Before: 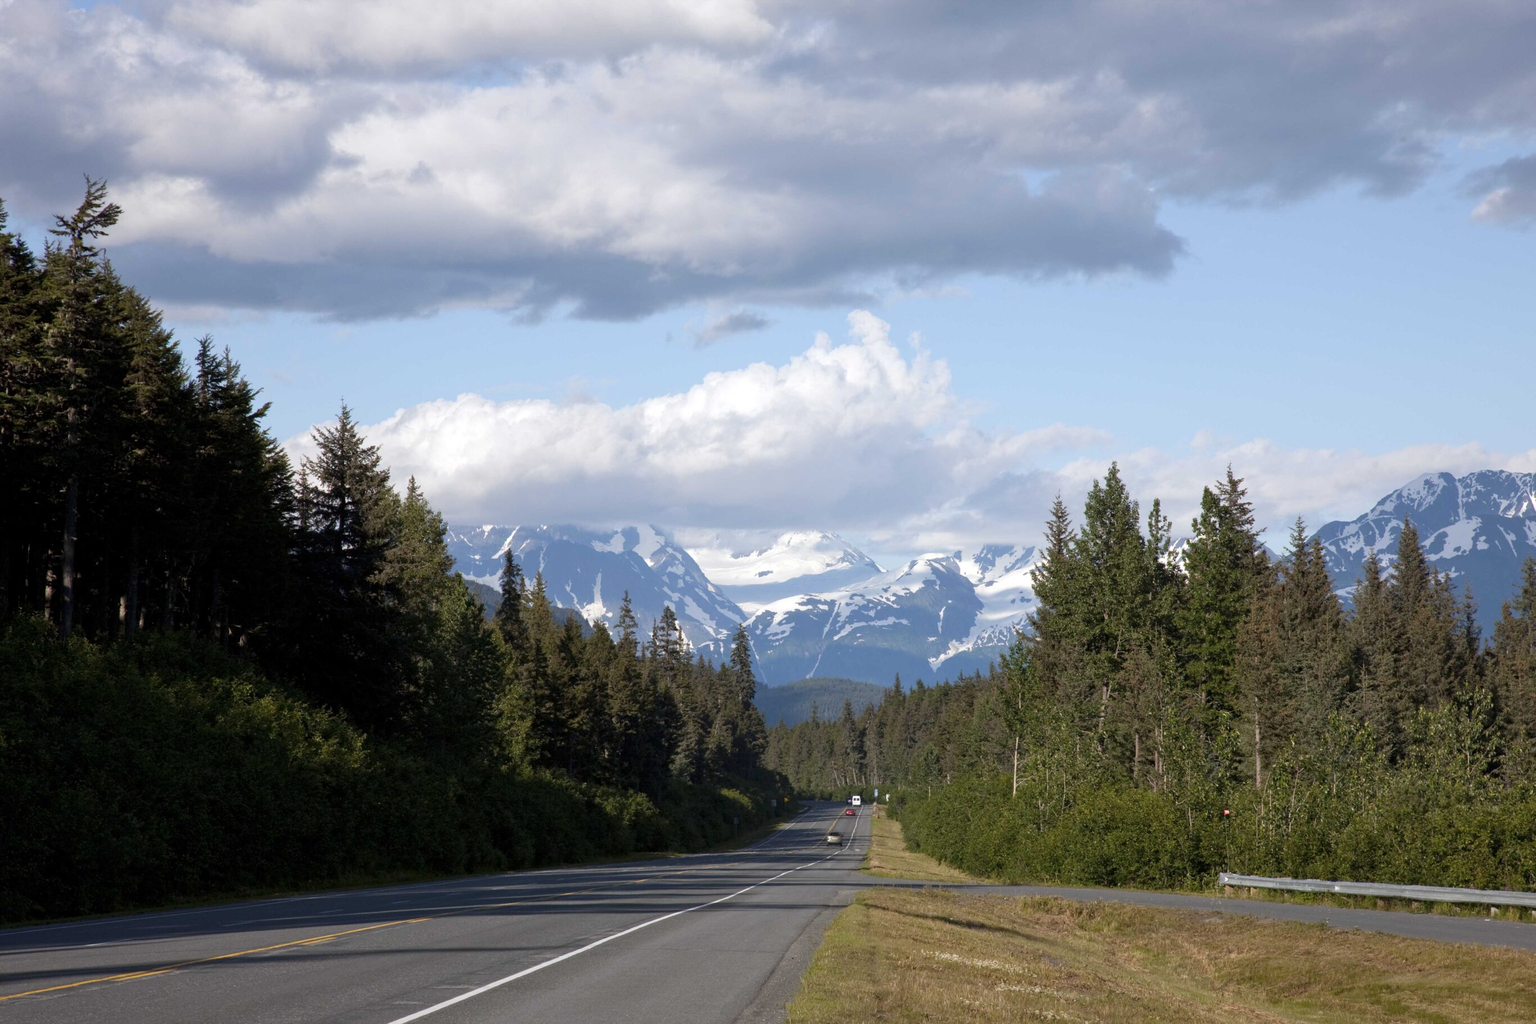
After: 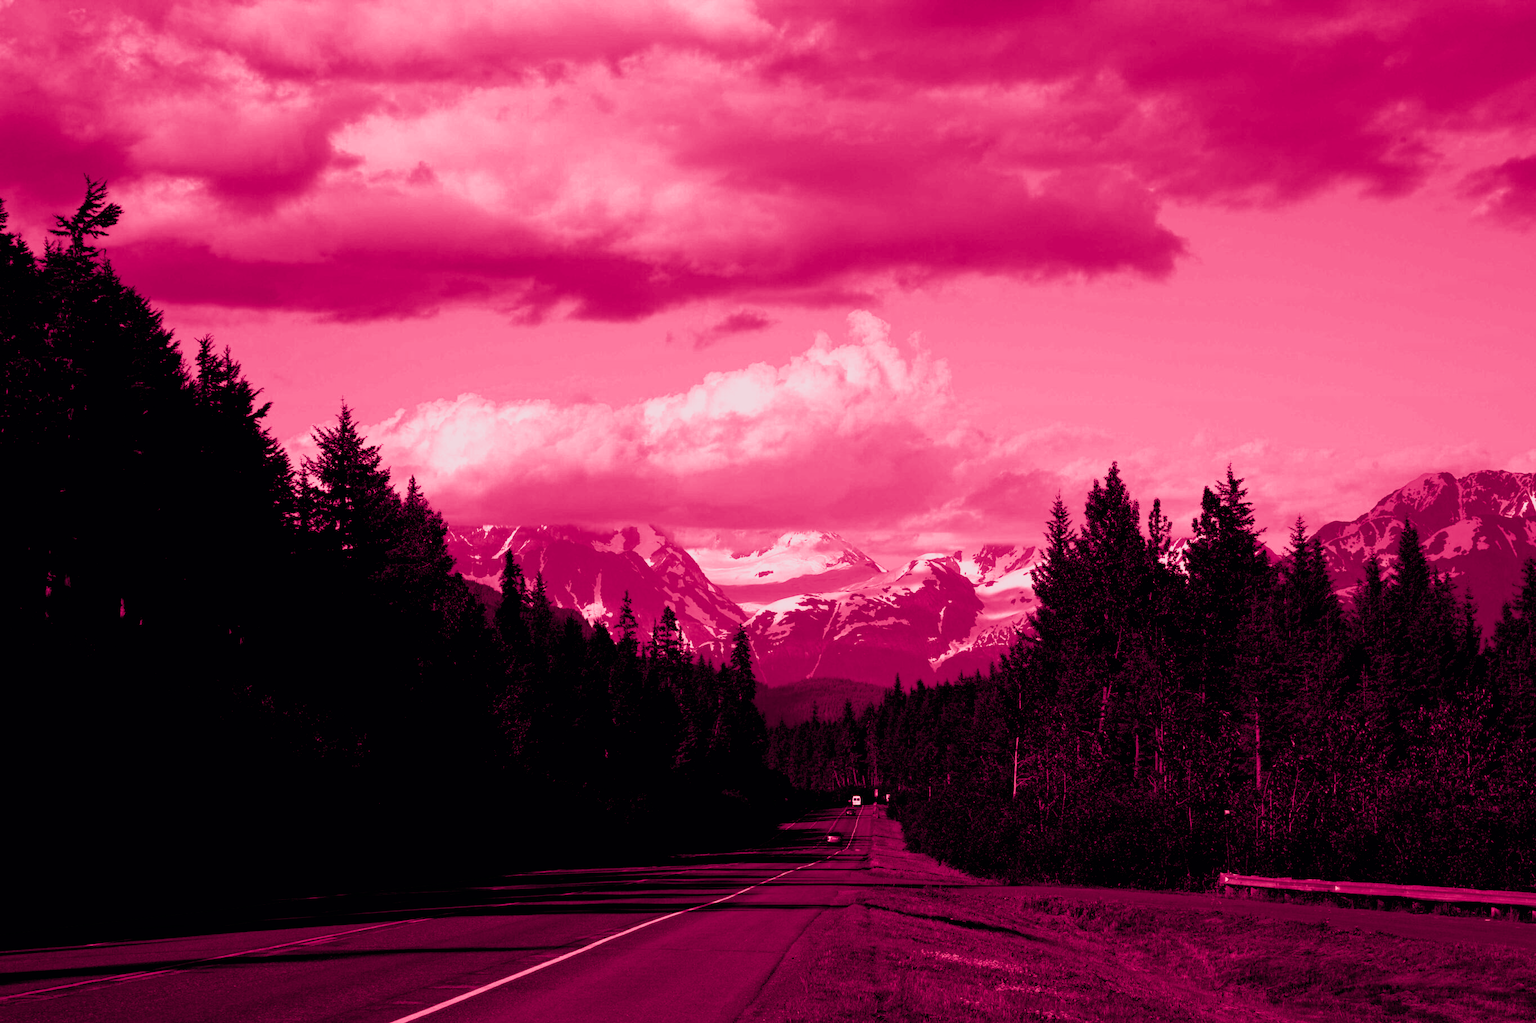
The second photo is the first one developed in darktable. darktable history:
color calibration: output gray [0.22, 0.42, 0.37, 0], gray › normalize channels true, illuminant same as pipeline (D50), adaptation XYZ, x 0.346, y 0.359, gamut compression 0
color balance rgb: shadows lift › luminance -18.76%, shadows lift › chroma 35.44%, power › luminance -3.76%, power › hue 142.17°, highlights gain › chroma 7.5%, highlights gain › hue 184.75°, global offset › luminance -0.52%, global offset › chroma 0.91%, global offset › hue 173.36°, shadows fall-off 300%, white fulcrum 2 EV, highlights fall-off 300%, linear chroma grading › shadows 17.19%, linear chroma grading › highlights 61.12%, linear chroma grading › global chroma 50%, hue shift -150.52°, perceptual brilliance grading › global brilliance 12%, mask middle-gray fulcrum 100%, contrast gray fulcrum 38.43%, contrast 35.15%, saturation formula JzAzBz (2021)
white balance: emerald 1
filmic rgb: black relative exposure -7.65 EV, white relative exposure 4.56 EV, hardness 3.61, color science v6 (2022)
